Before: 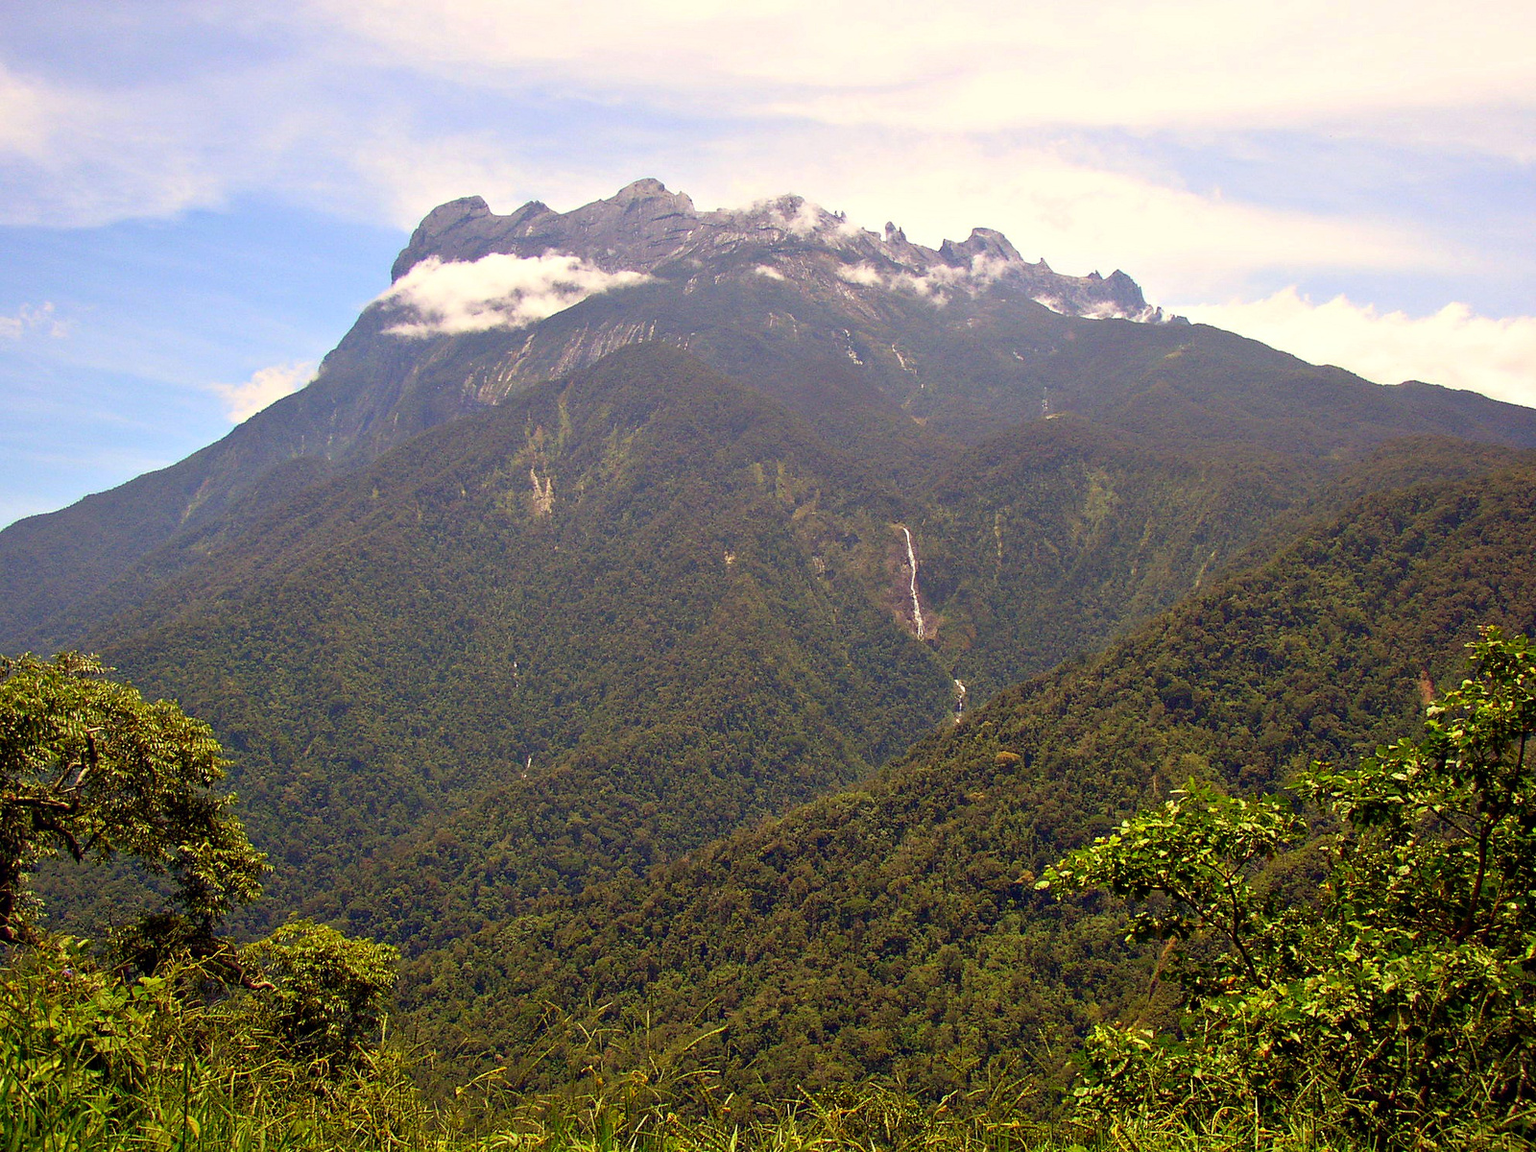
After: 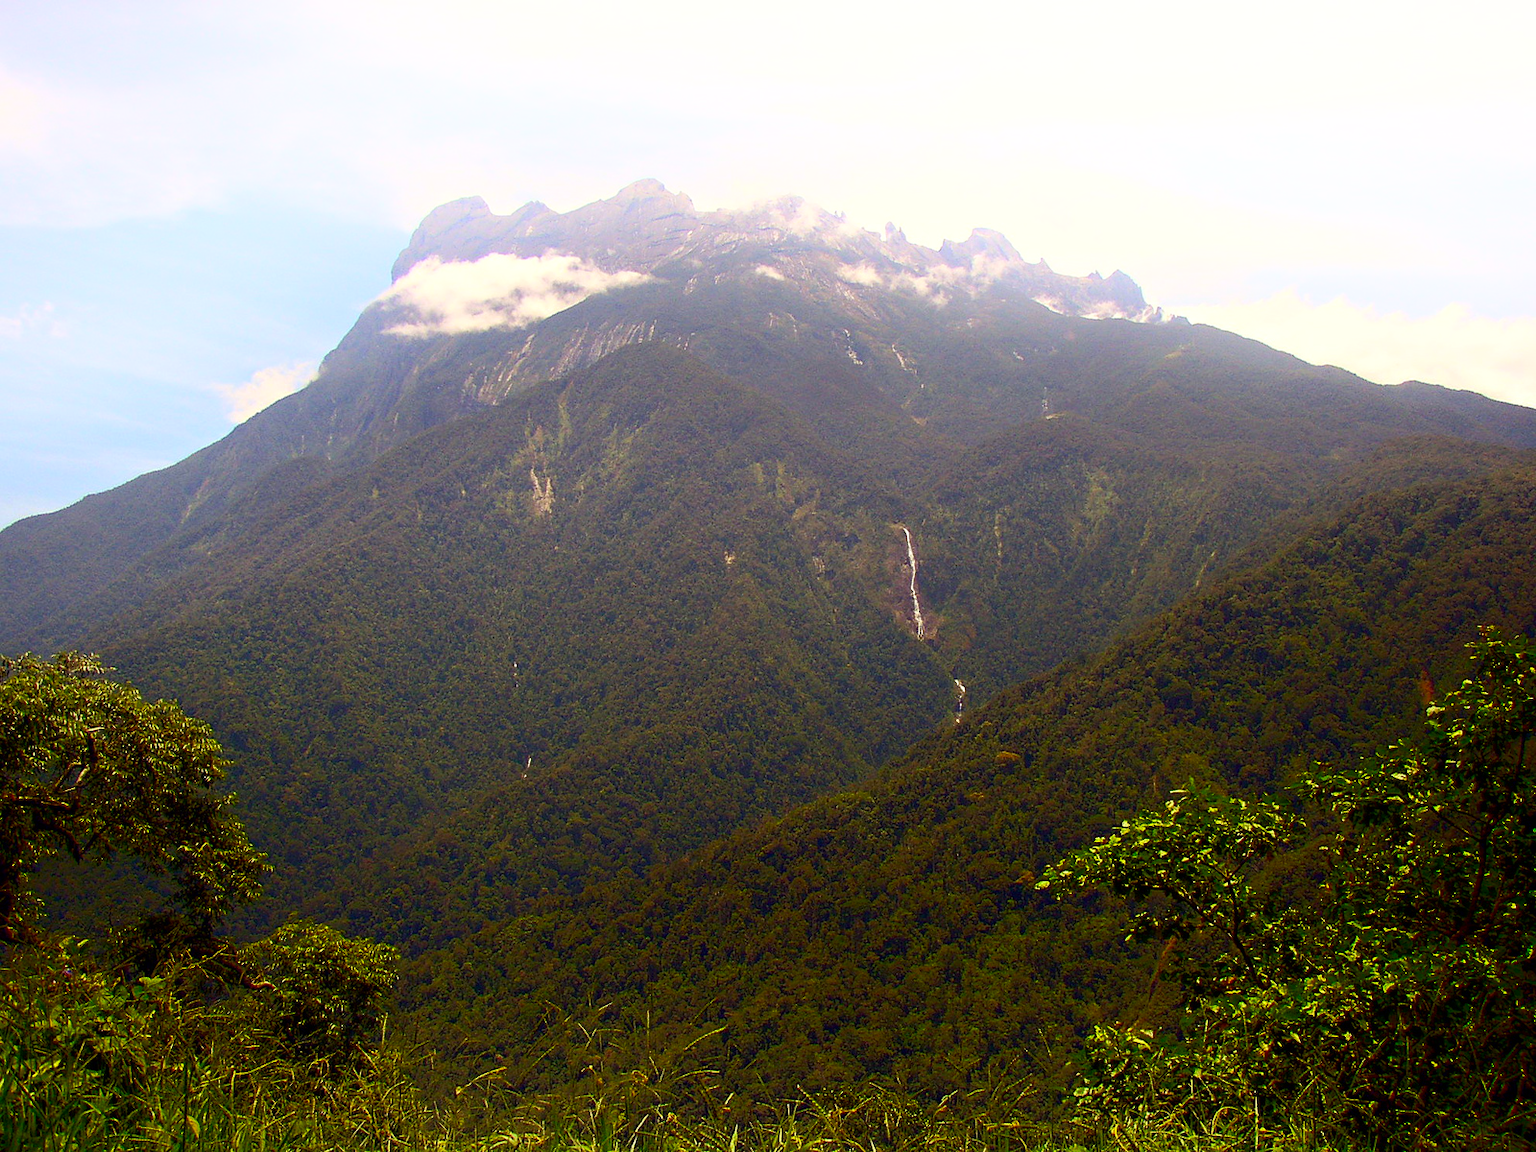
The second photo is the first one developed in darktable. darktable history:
shadows and highlights: shadows -89.11, highlights 90.88, soften with gaussian
